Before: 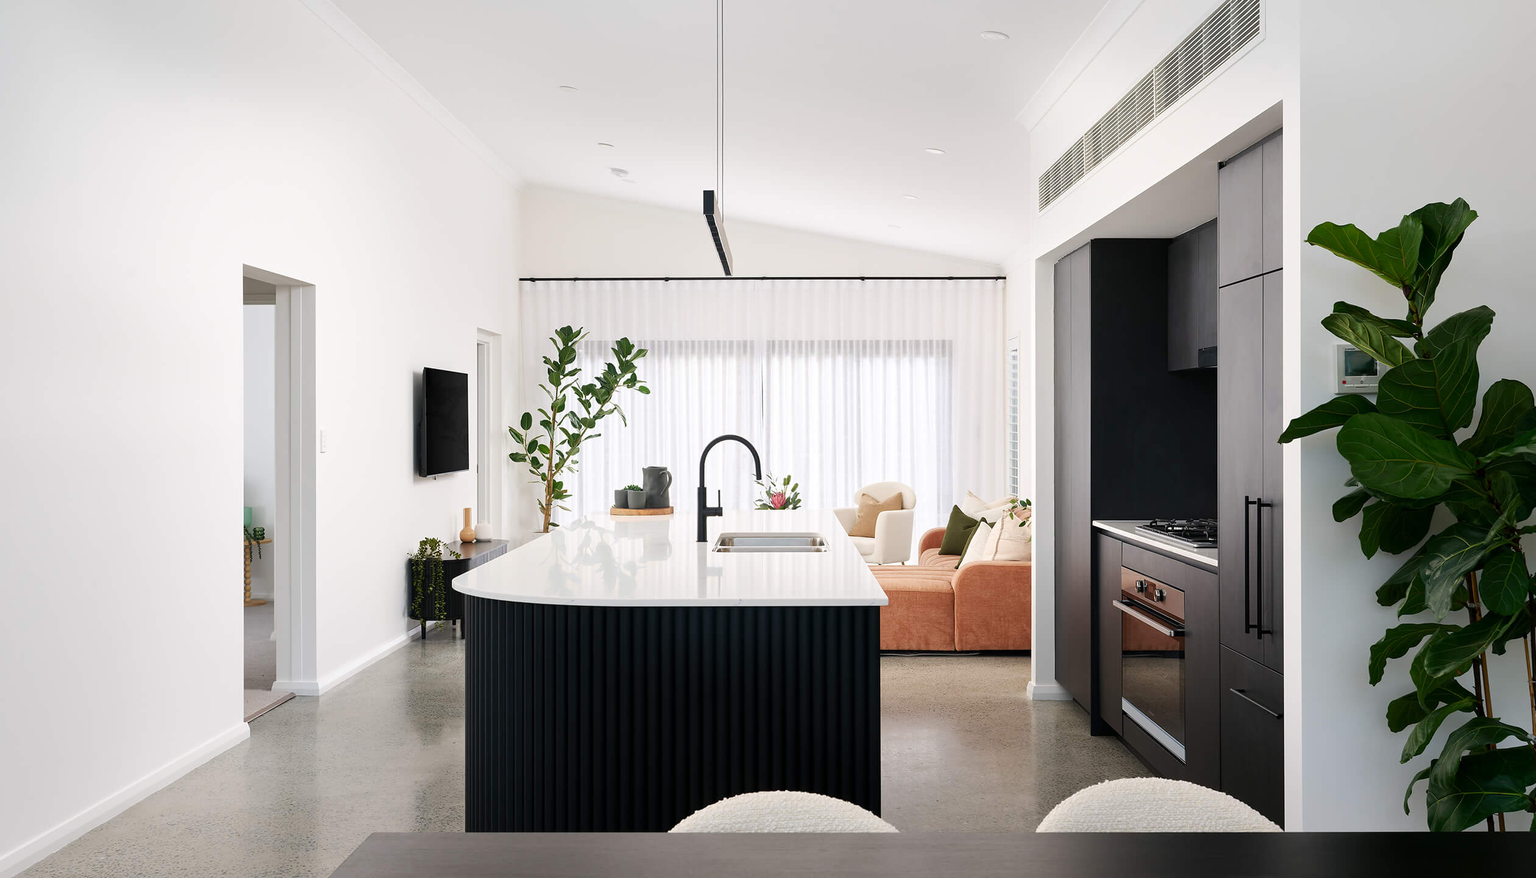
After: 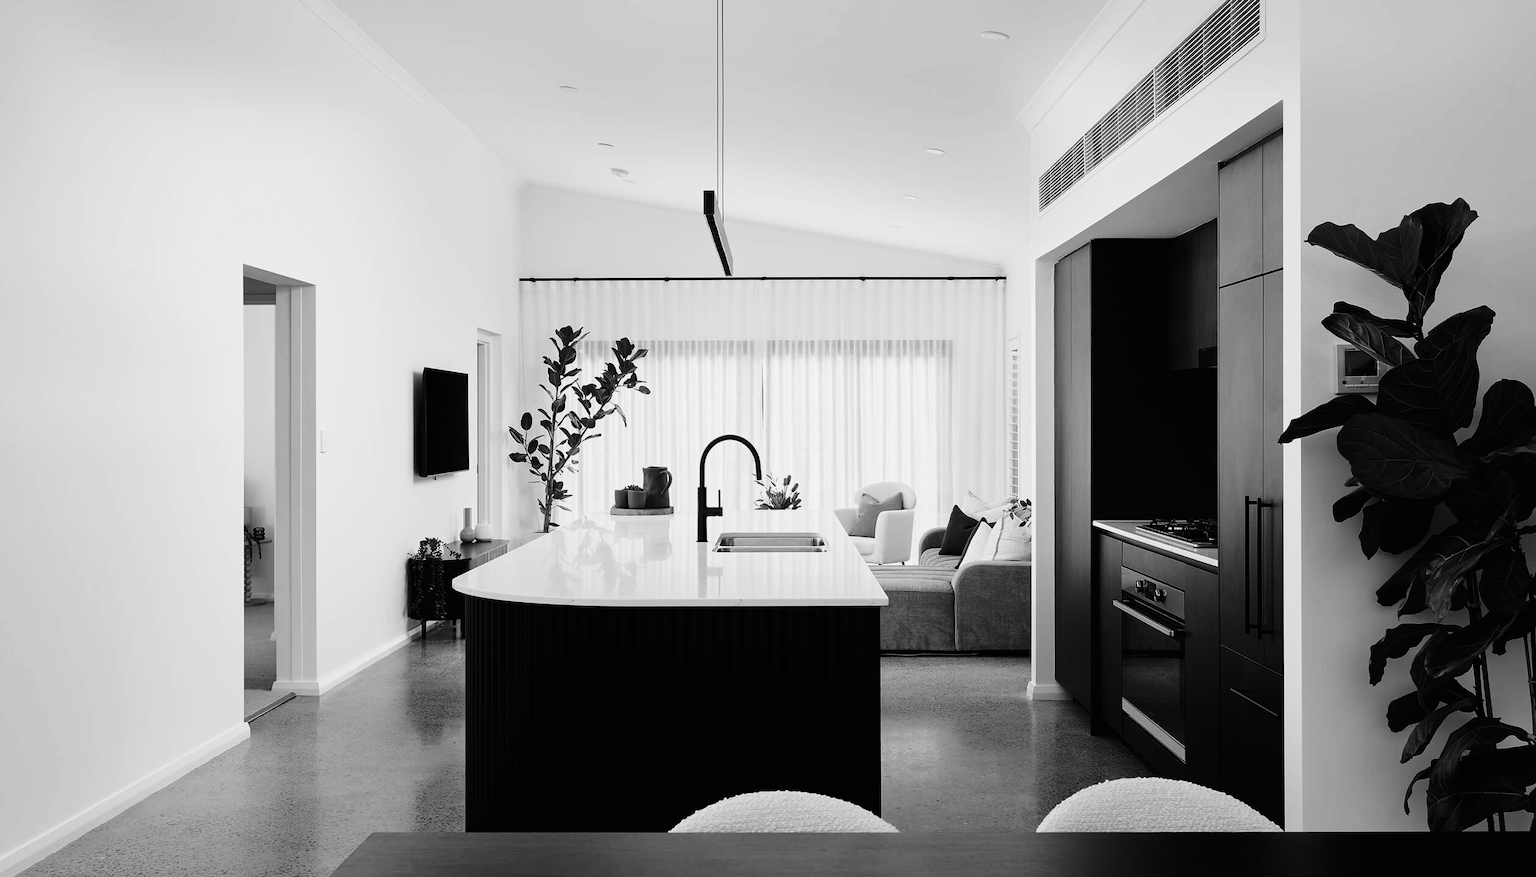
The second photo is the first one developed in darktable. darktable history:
exposure: black level correction -0.015, compensate highlight preservation false
base curve: curves: ch0 [(0, 0) (0.036, 0.025) (0.121, 0.166) (0.206, 0.329) (0.605, 0.79) (1, 1)], preserve colors none
white balance: red 0.766, blue 1.537
contrast brightness saturation: contrast -0.03, brightness -0.59, saturation -1
